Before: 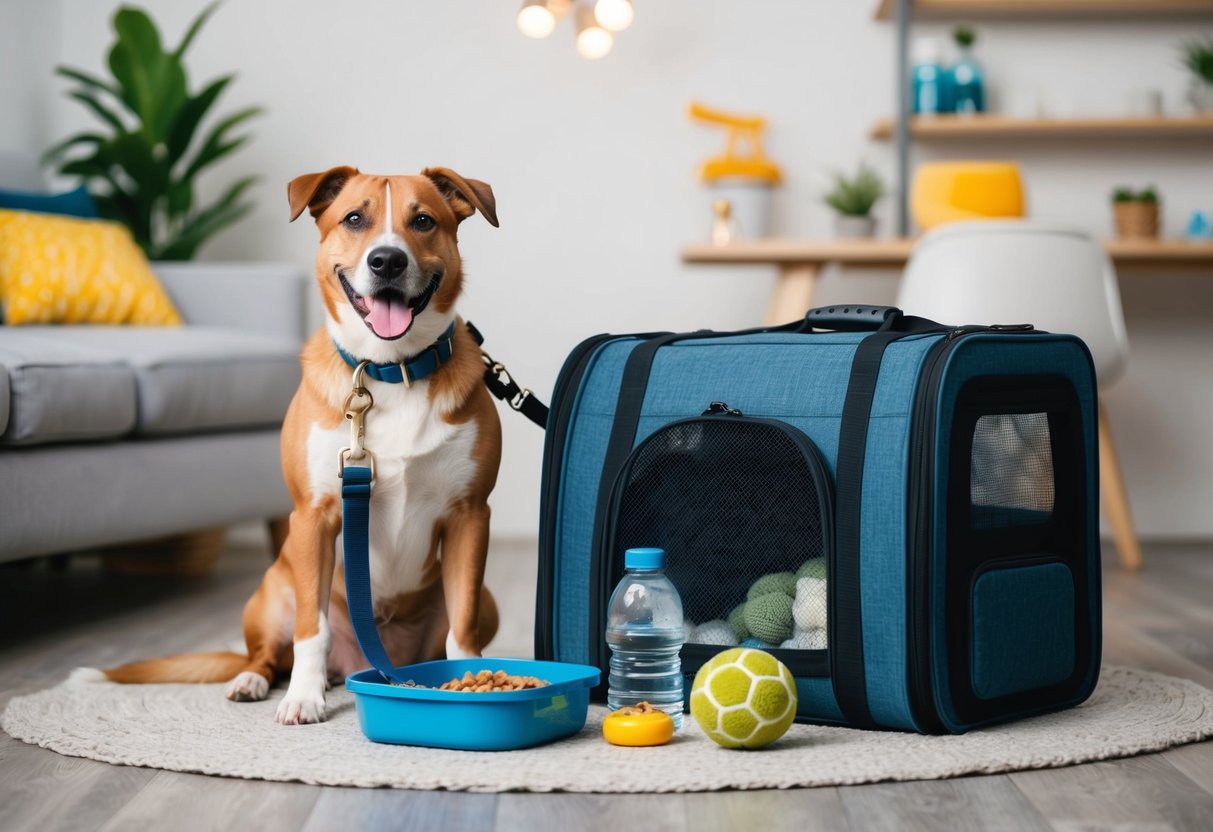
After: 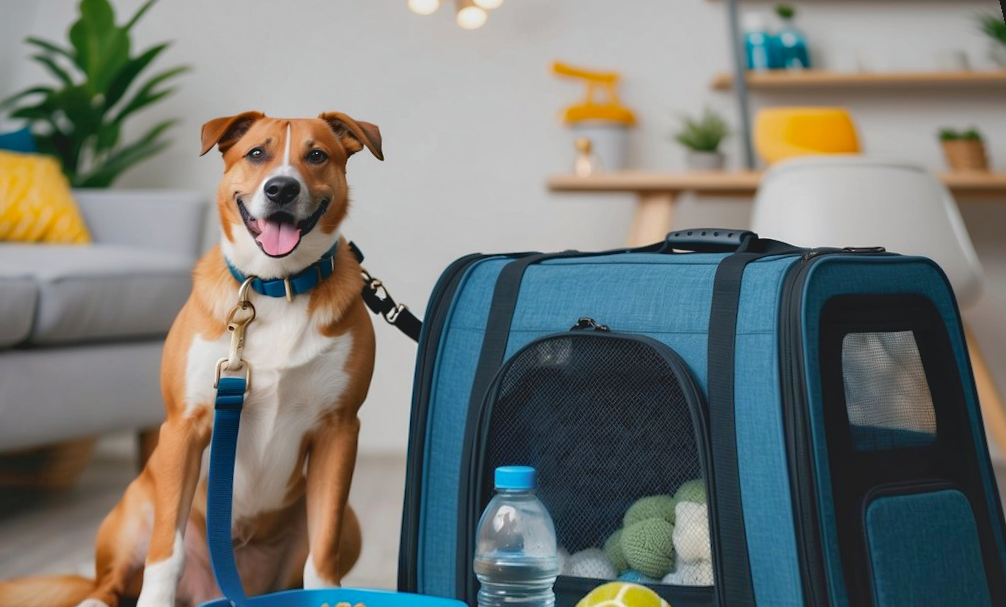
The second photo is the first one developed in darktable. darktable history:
contrast equalizer: octaves 7, y [[0.528 ×6], [0.514 ×6], [0.362 ×6], [0 ×6], [0 ×6]]
crop: bottom 24.988%
sharpen: radius 5.325, amount 0.312, threshold 26.433
shadows and highlights: on, module defaults
rotate and perspective: rotation 0.72°, lens shift (vertical) -0.352, lens shift (horizontal) -0.051, crop left 0.152, crop right 0.859, crop top 0.019, crop bottom 0.964
contrast brightness saturation: contrast -0.11
